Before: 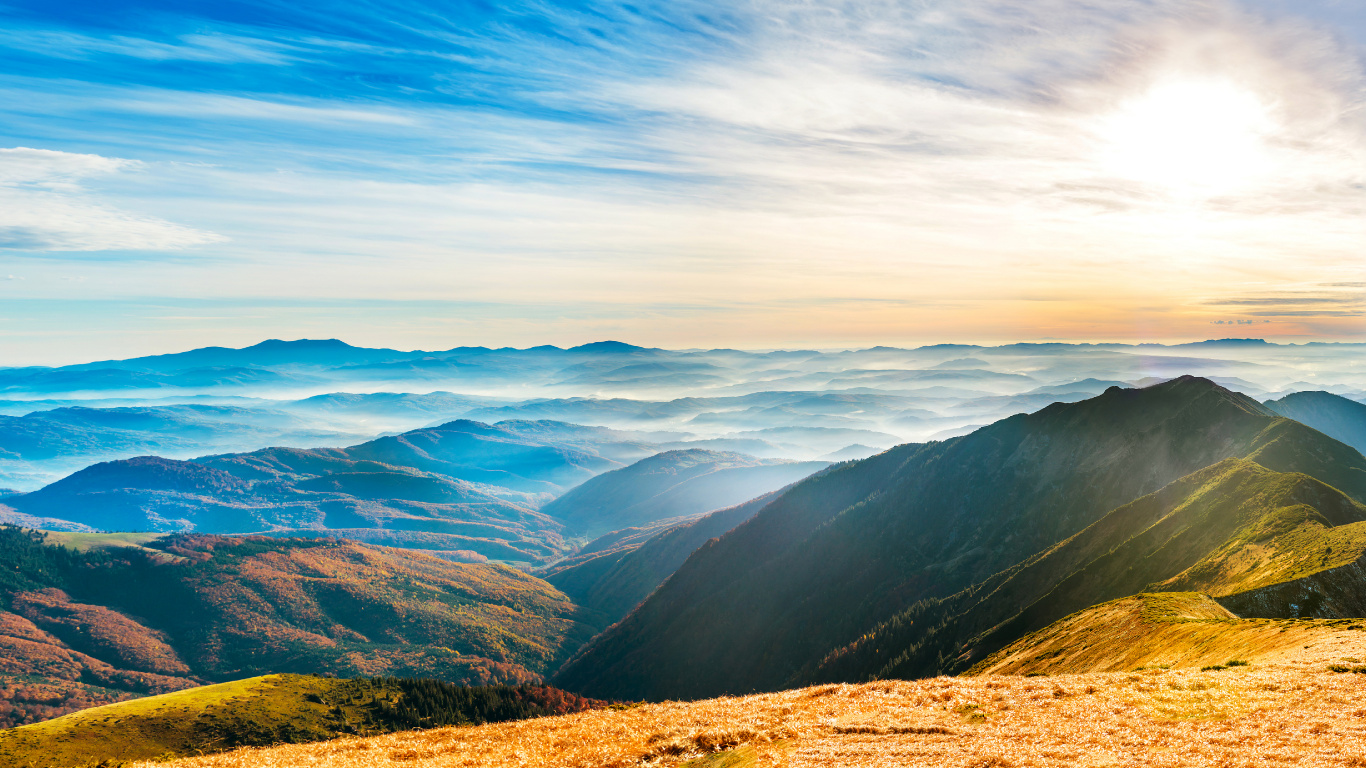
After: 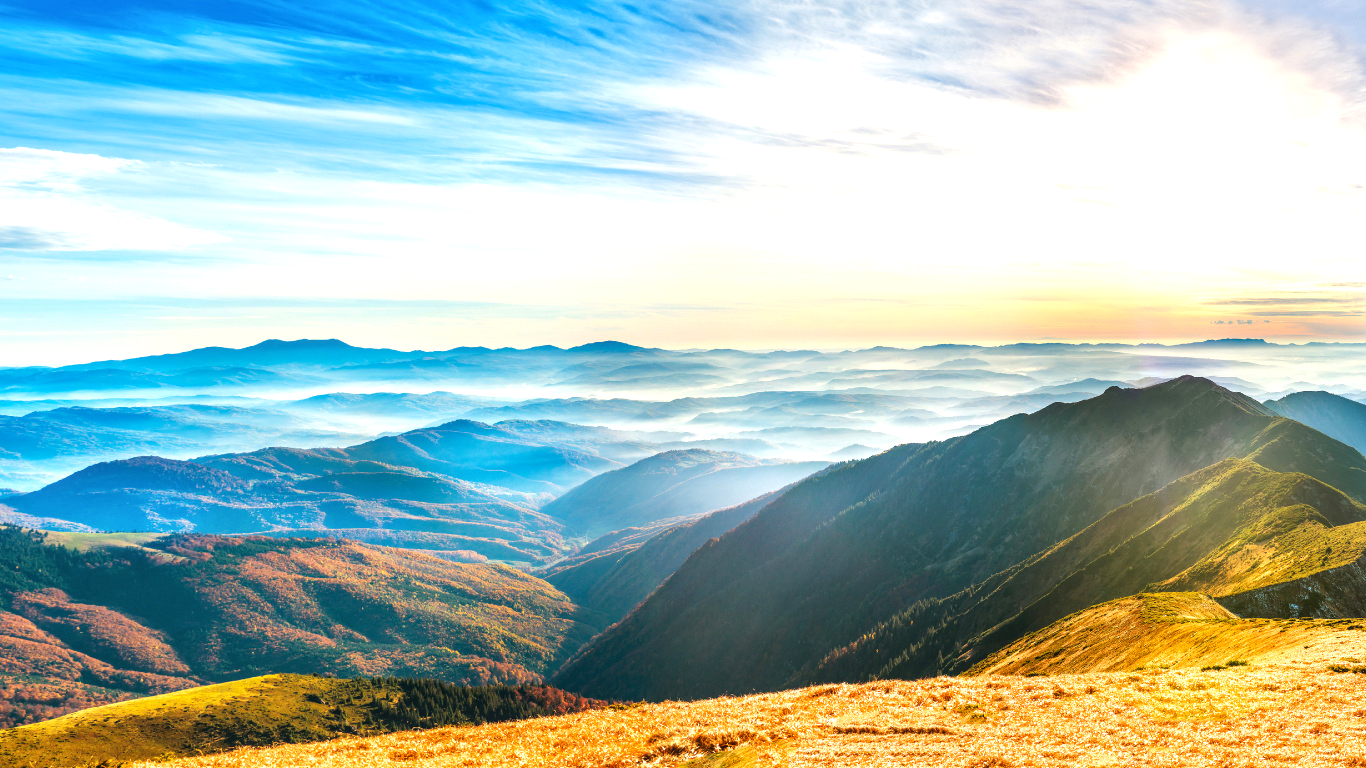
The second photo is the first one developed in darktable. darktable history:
exposure: black level correction 0.001, exposure 0.5 EV, compensate exposure bias true, compensate highlight preservation false
local contrast: detail 110%
color correction: saturation 0.99
